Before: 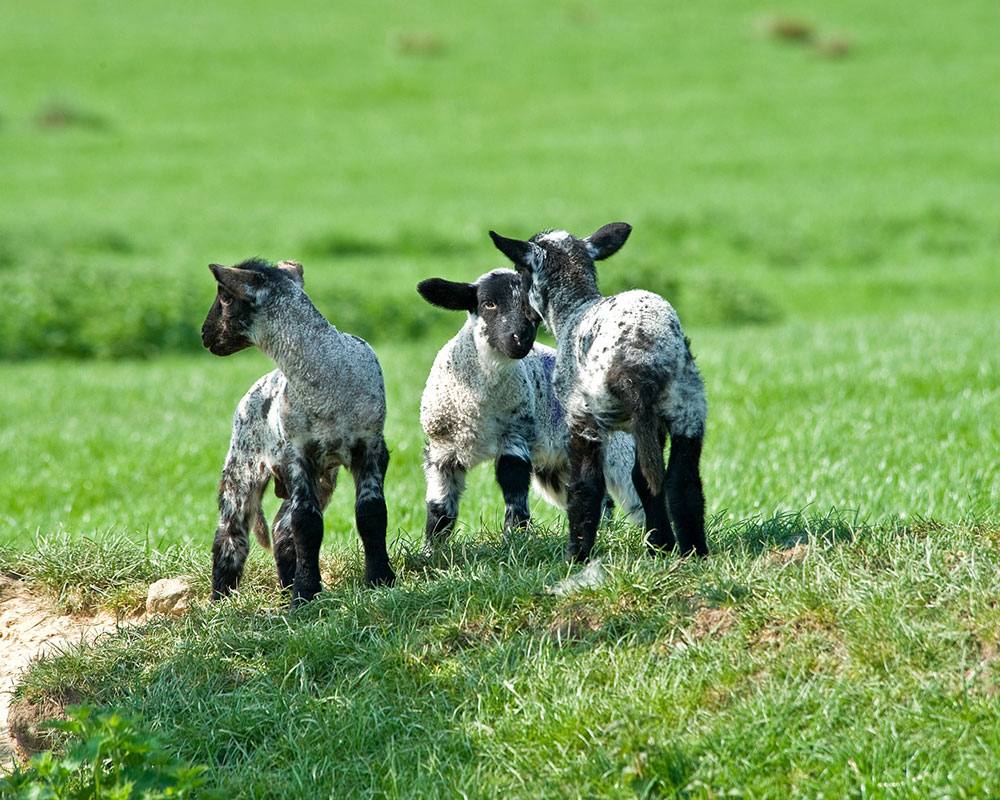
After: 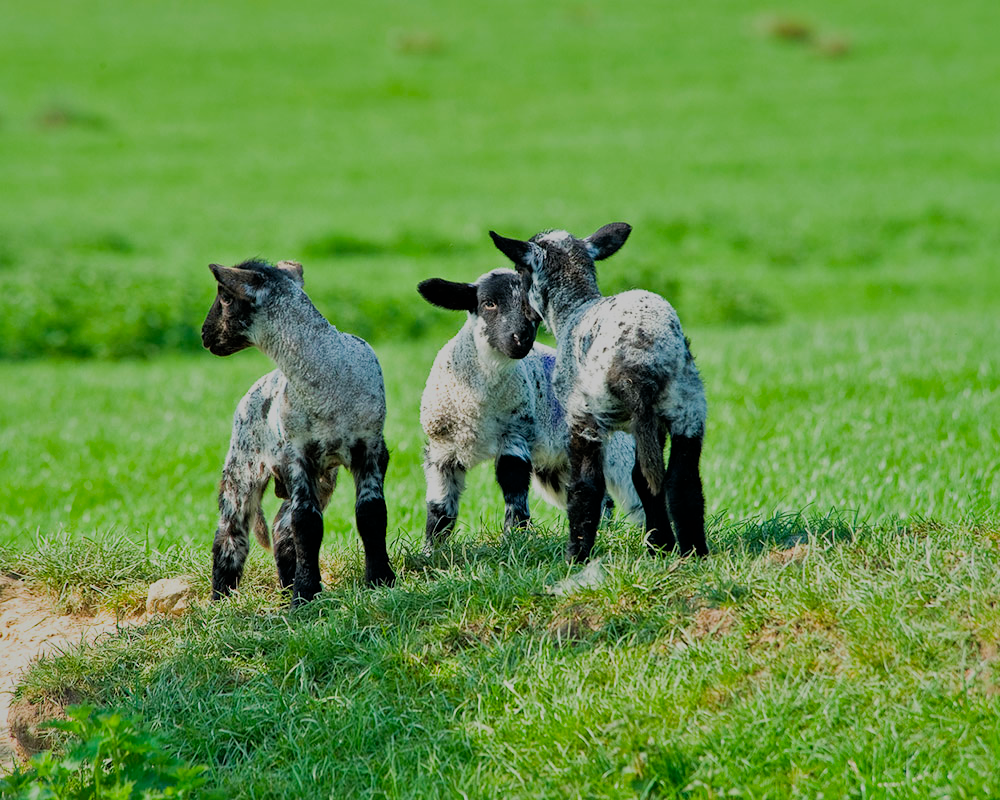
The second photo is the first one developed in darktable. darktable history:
filmic rgb: black relative exposure -6.95 EV, white relative exposure 5.62 EV, threshold 2.95 EV, hardness 2.86, enable highlight reconstruction true
shadows and highlights: on, module defaults
color correction: highlights b* -0.06, saturation 1.26
